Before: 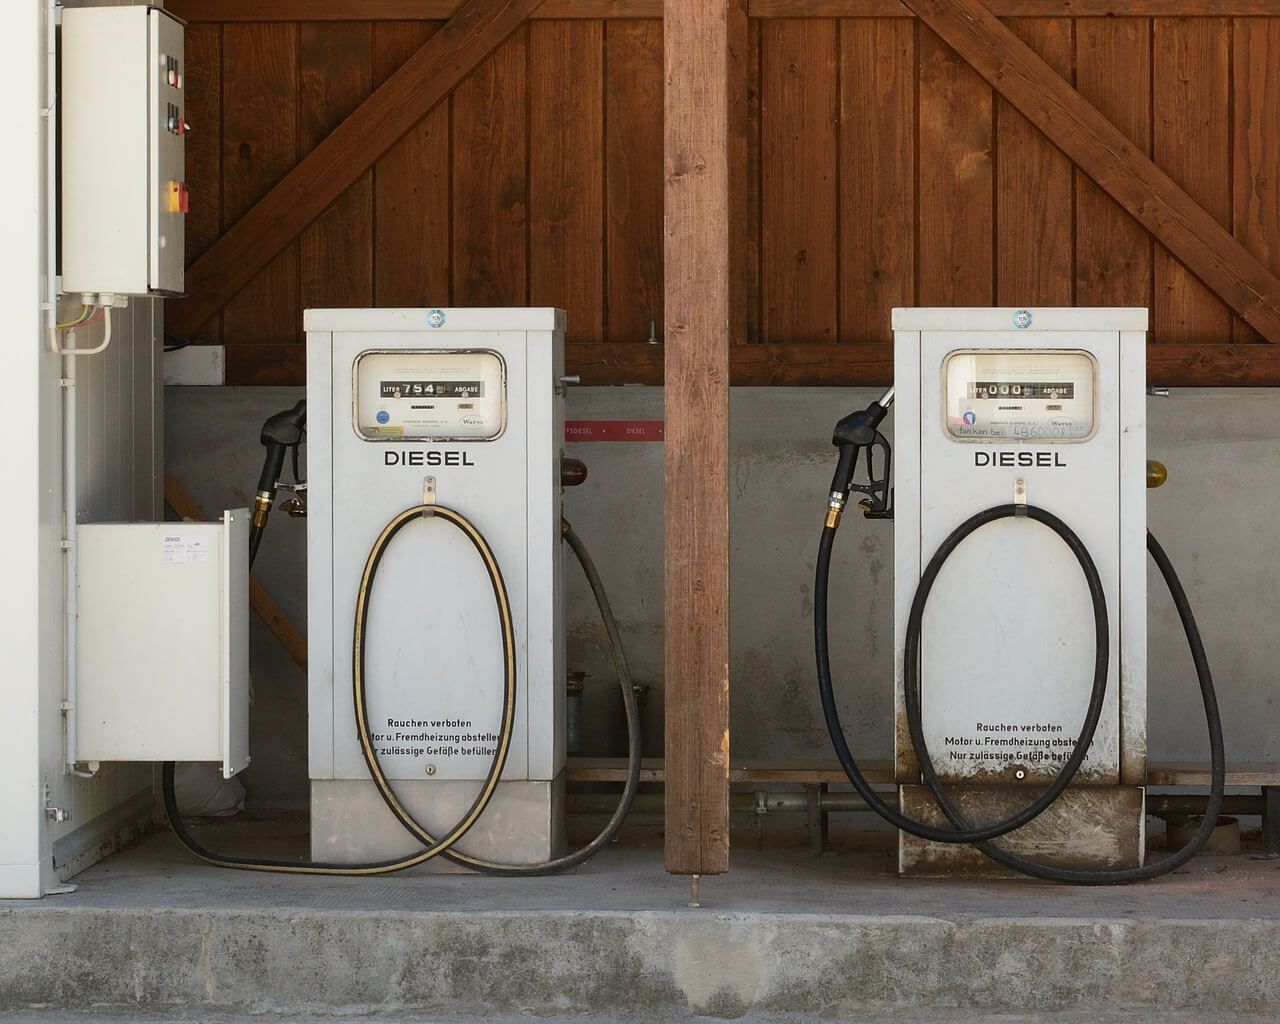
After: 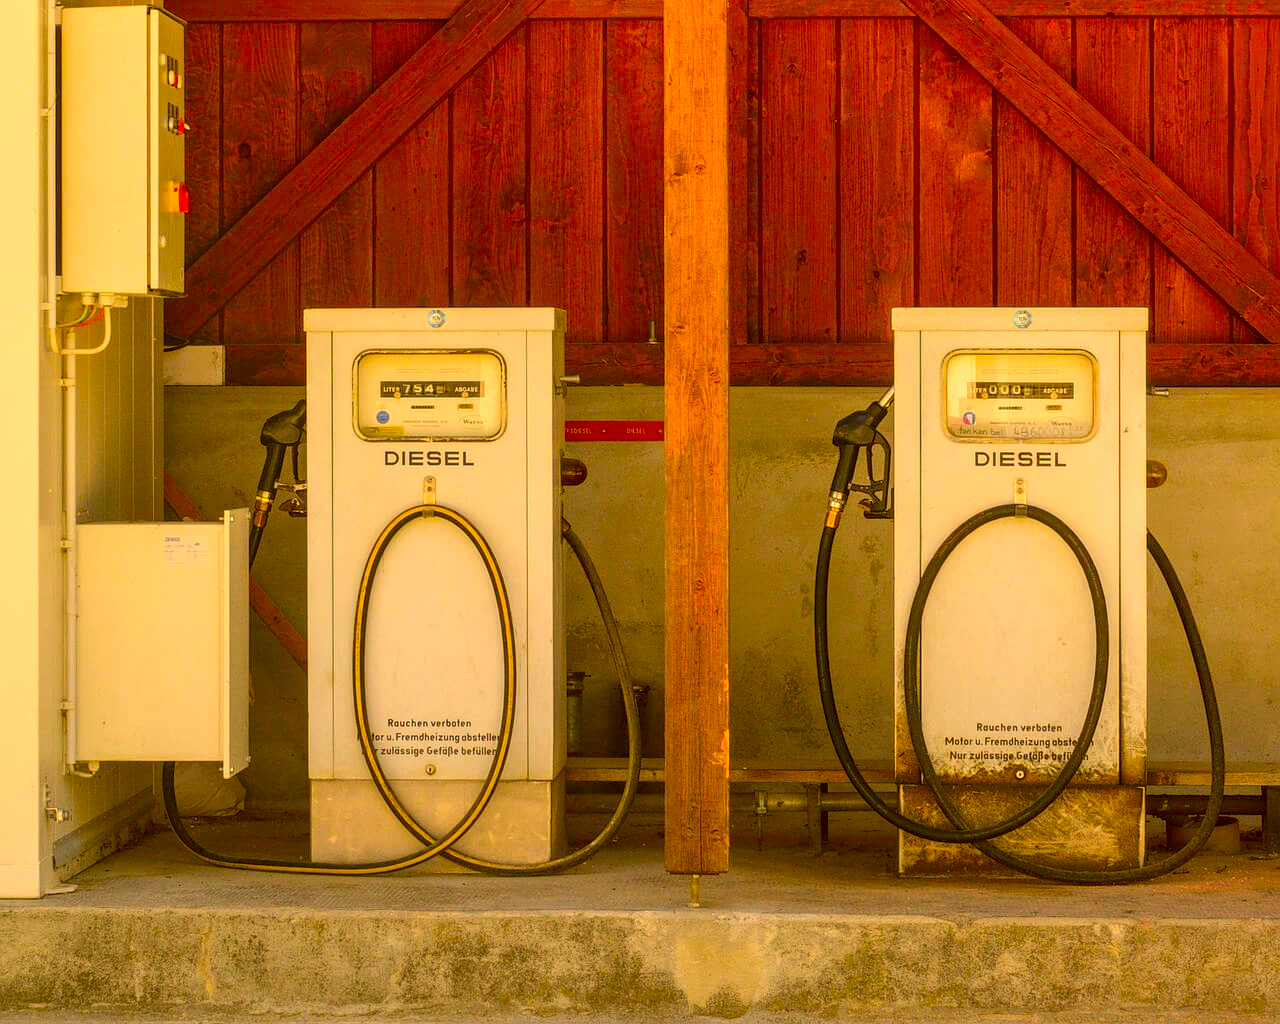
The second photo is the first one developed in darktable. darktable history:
exposure: black level correction 0.002, exposure 0.15 EV, compensate highlight preservation false
color correction: highlights a* 10.44, highlights b* 30.04, shadows a* 2.73, shadows b* 17.51, saturation 1.72
local contrast: highlights 0%, shadows 0%, detail 133%
contrast brightness saturation: brightness 0.09, saturation 0.19
